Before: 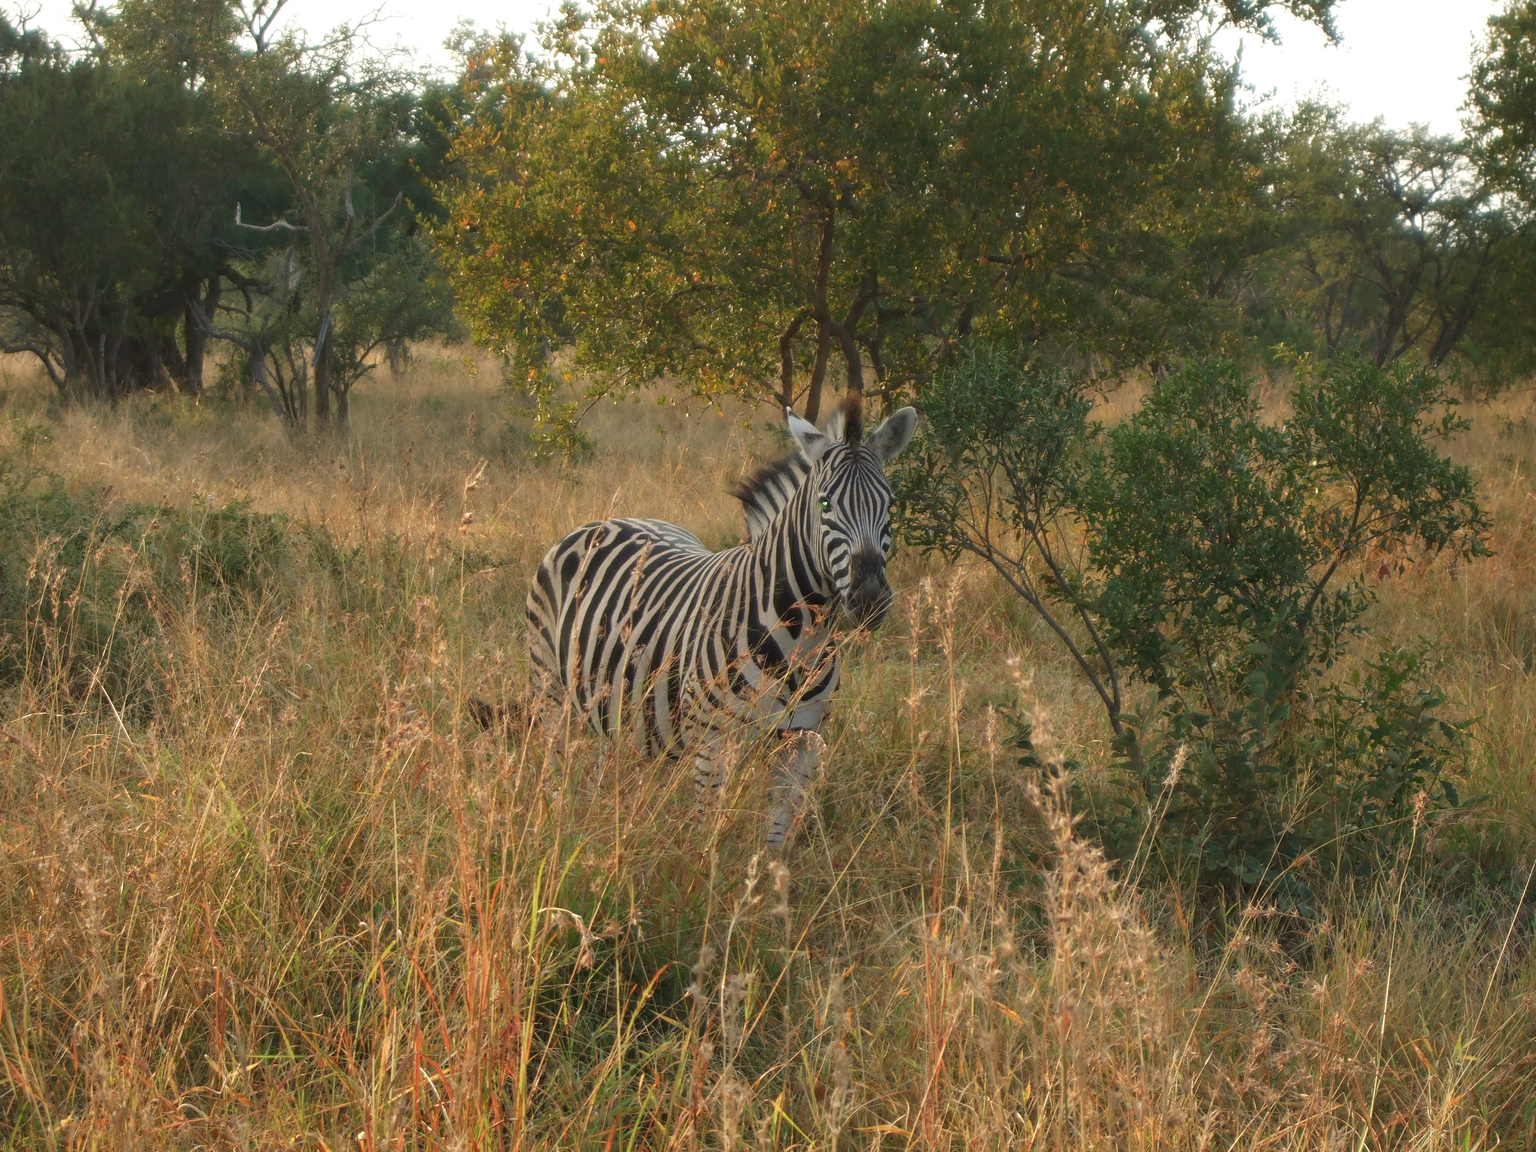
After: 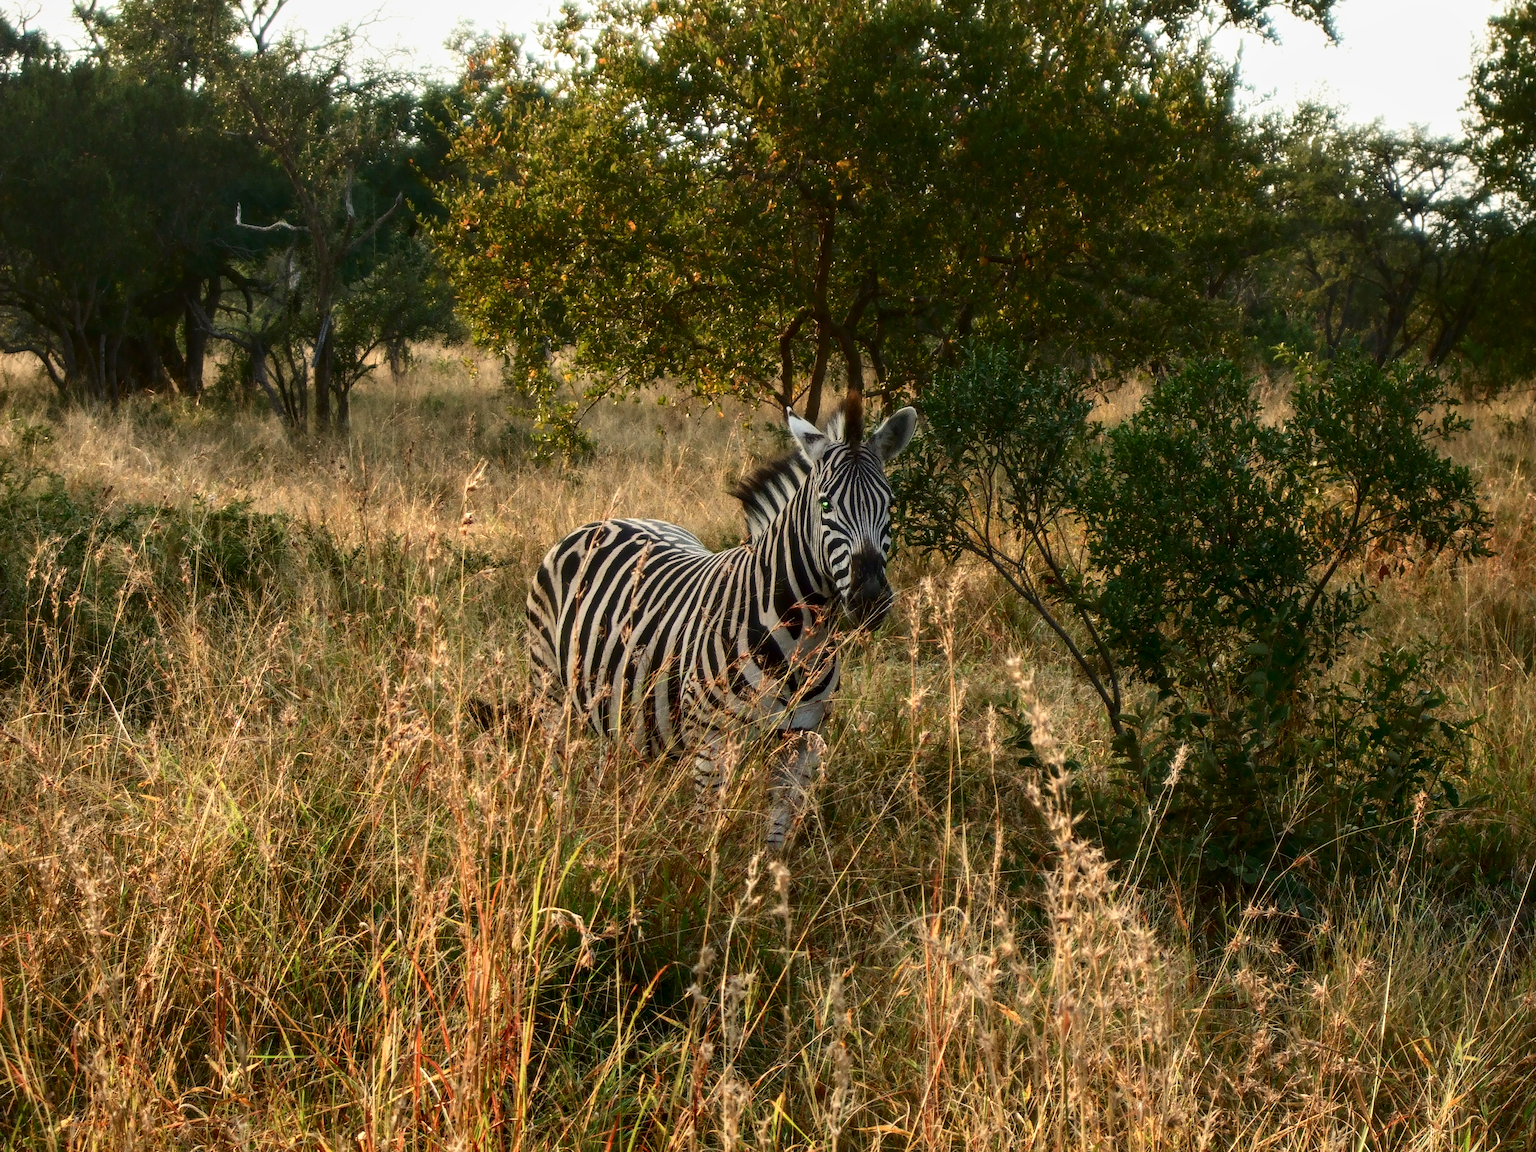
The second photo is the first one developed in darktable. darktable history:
local contrast: on, module defaults
contrast brightness saturation: contrast 0.334, brightness -0.065, saturation 0.174
levels: mode automatic, levels [0, 0.445, 1]
